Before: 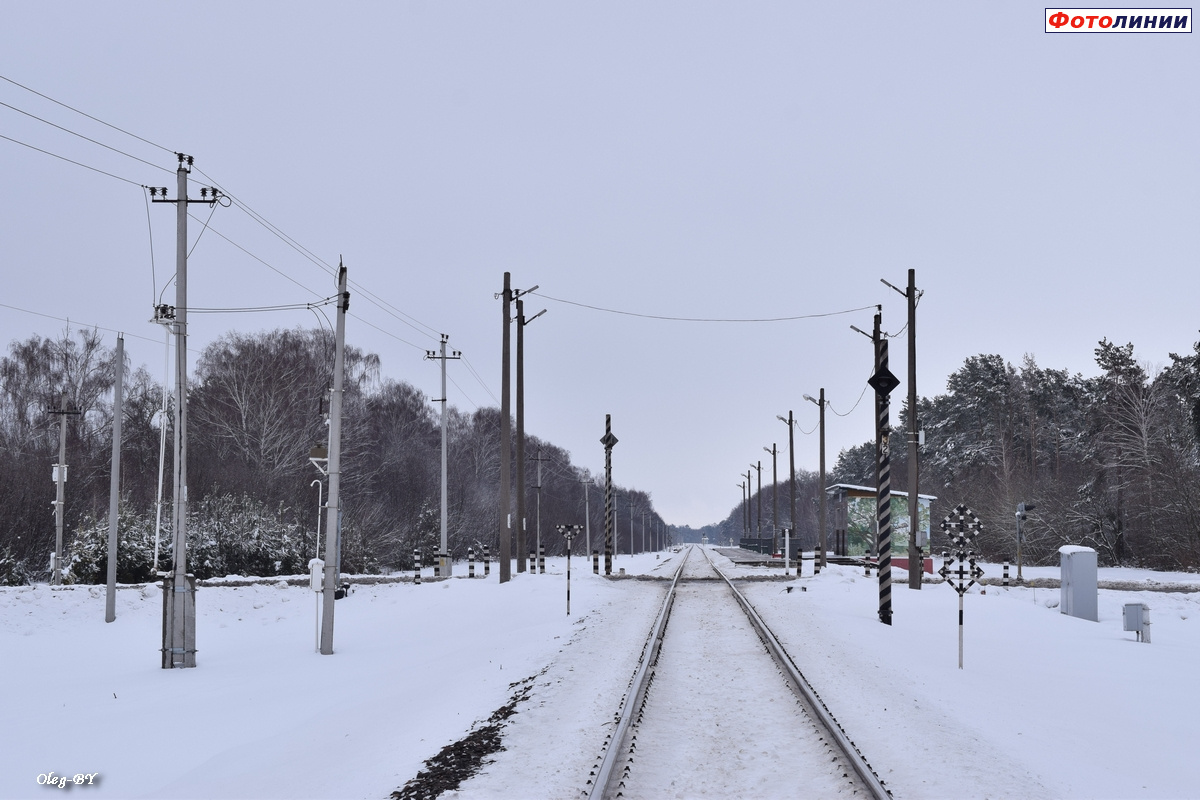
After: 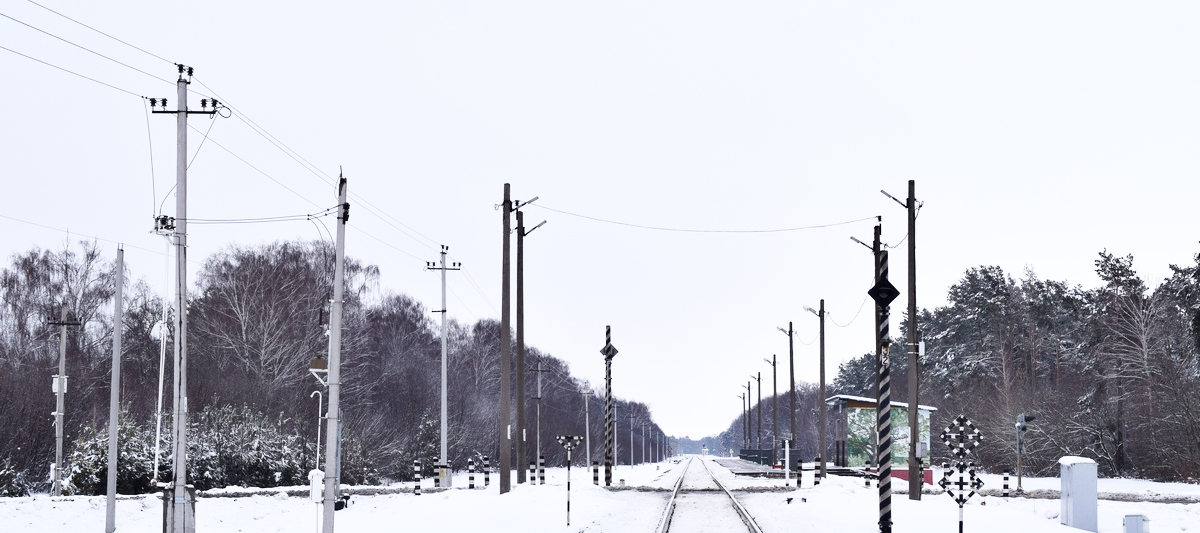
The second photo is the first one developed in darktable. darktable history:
crop: top 11.166%, bottom 22.168%
base curve: curves: ch0 [(0, 0) (0.005, 0.002) (0.15, 0.3) (0.4, 0.7) (0.75, 0.95) (1, 1)], preserve colors none
tone equalizer: -8 EV -0.001 EV, -7 EV 0.001 EV, -6 EV -0.002 EV, -5 EV -0.003 EV, -4 EV -0.062 EV, -3 EV -0.222 EV, -2 EV -0.267 EV, -1 EV 0.105 EV, +0 EV 0.303 EV
